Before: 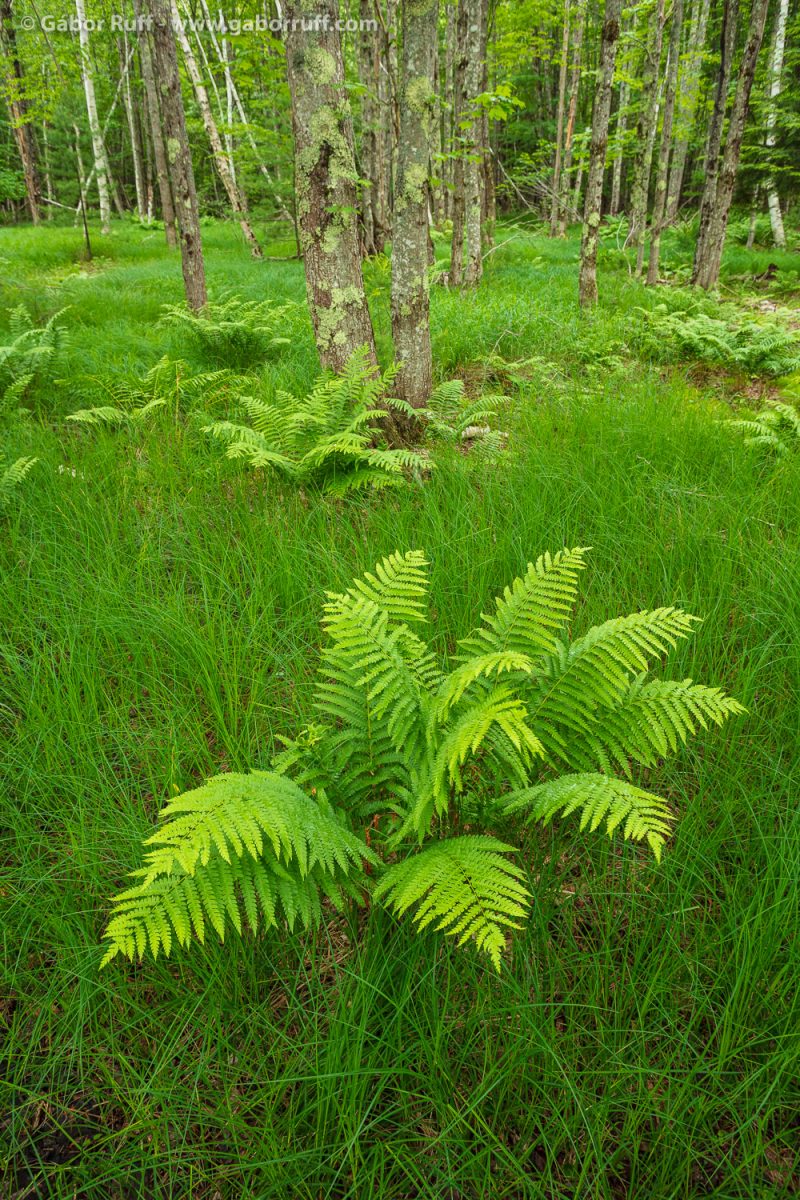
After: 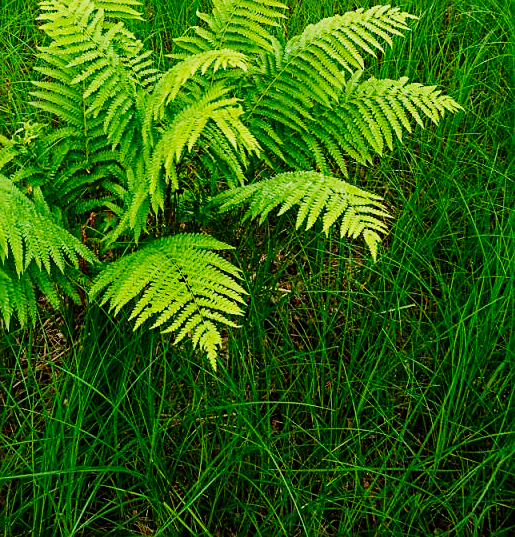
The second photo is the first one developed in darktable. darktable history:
white balance: emerald 1
crop and rotate: left 35.509%, top 50.238%, bottom 4.934%
sigmoid: contrast 2, skew -0.2, preserve hue 0%, red attenuation 0.1, red rotation 0.035, green attenuation 0.1, green rotation -0.017, blue attenuation 0.15, blue rotation -0.052, base primaries Rec2020
sharpen: on, module defaults
